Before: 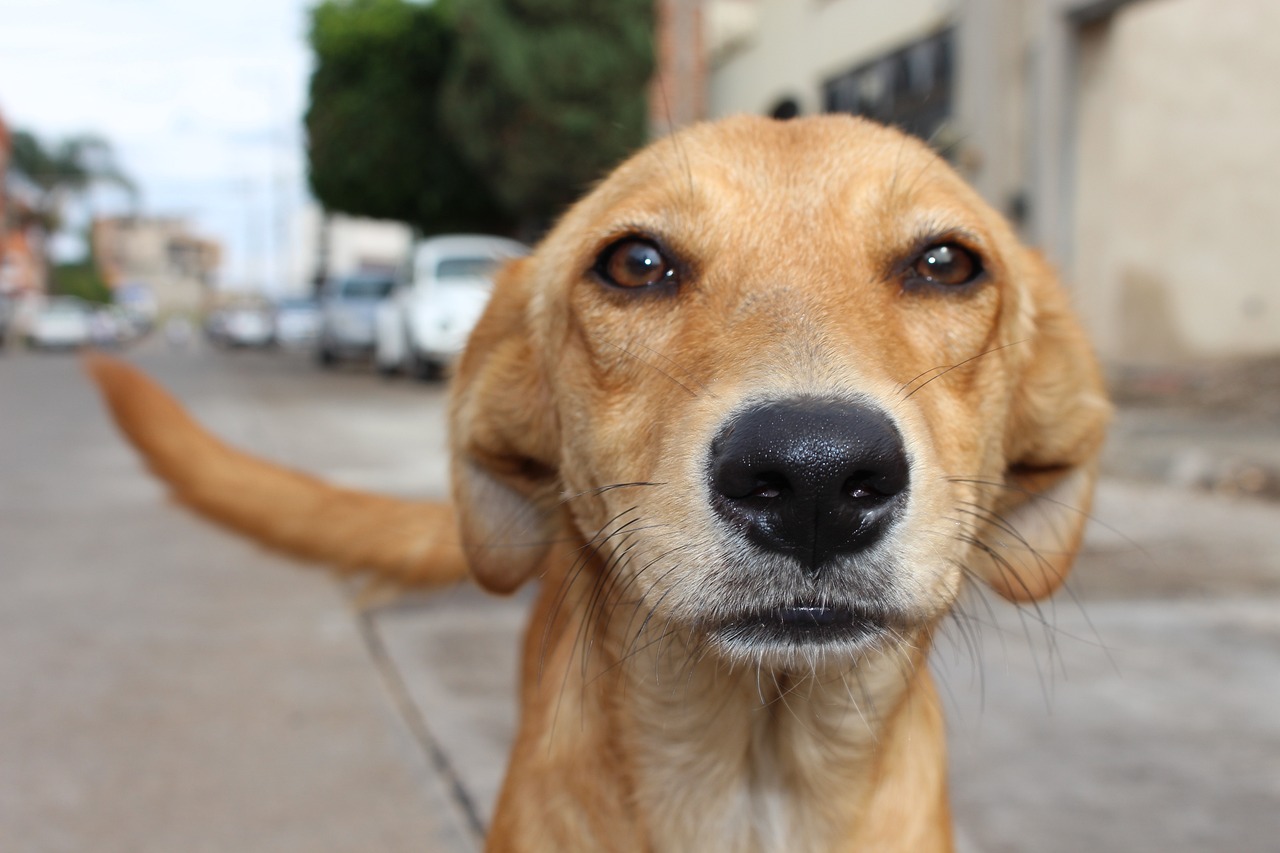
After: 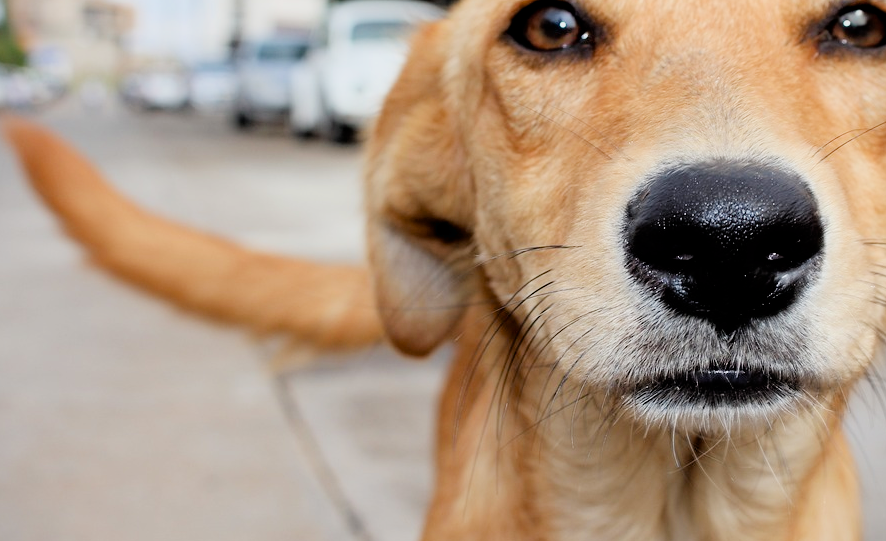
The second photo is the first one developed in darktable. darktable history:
filmic rgb: black relative exposure -7.65 EV, white relative exposure 4.56 EV, hardness 3.61, iterations of high-quality reconstruction 0
vignetting: fall-off start 100.09%, brightness -0.407, saturation -0.292
exposure: black level correction 0.007, exposure 0.158 EV, compensate exposure bias true, compensate highlight preservation false
tone equalizer: -8 EV -0.712 EV, -7 EV -0.732 EV, -6 EV -0.624 EV, -5 EV -0.38 EV, -3 EV 0.371 EV, -2 EV 0.6 EV, -1 EV 0.678 EV, +0 EV 0.736 EV
crop: left 6.658%, top 27.839%, right 24.115%, bottom 8.643%
